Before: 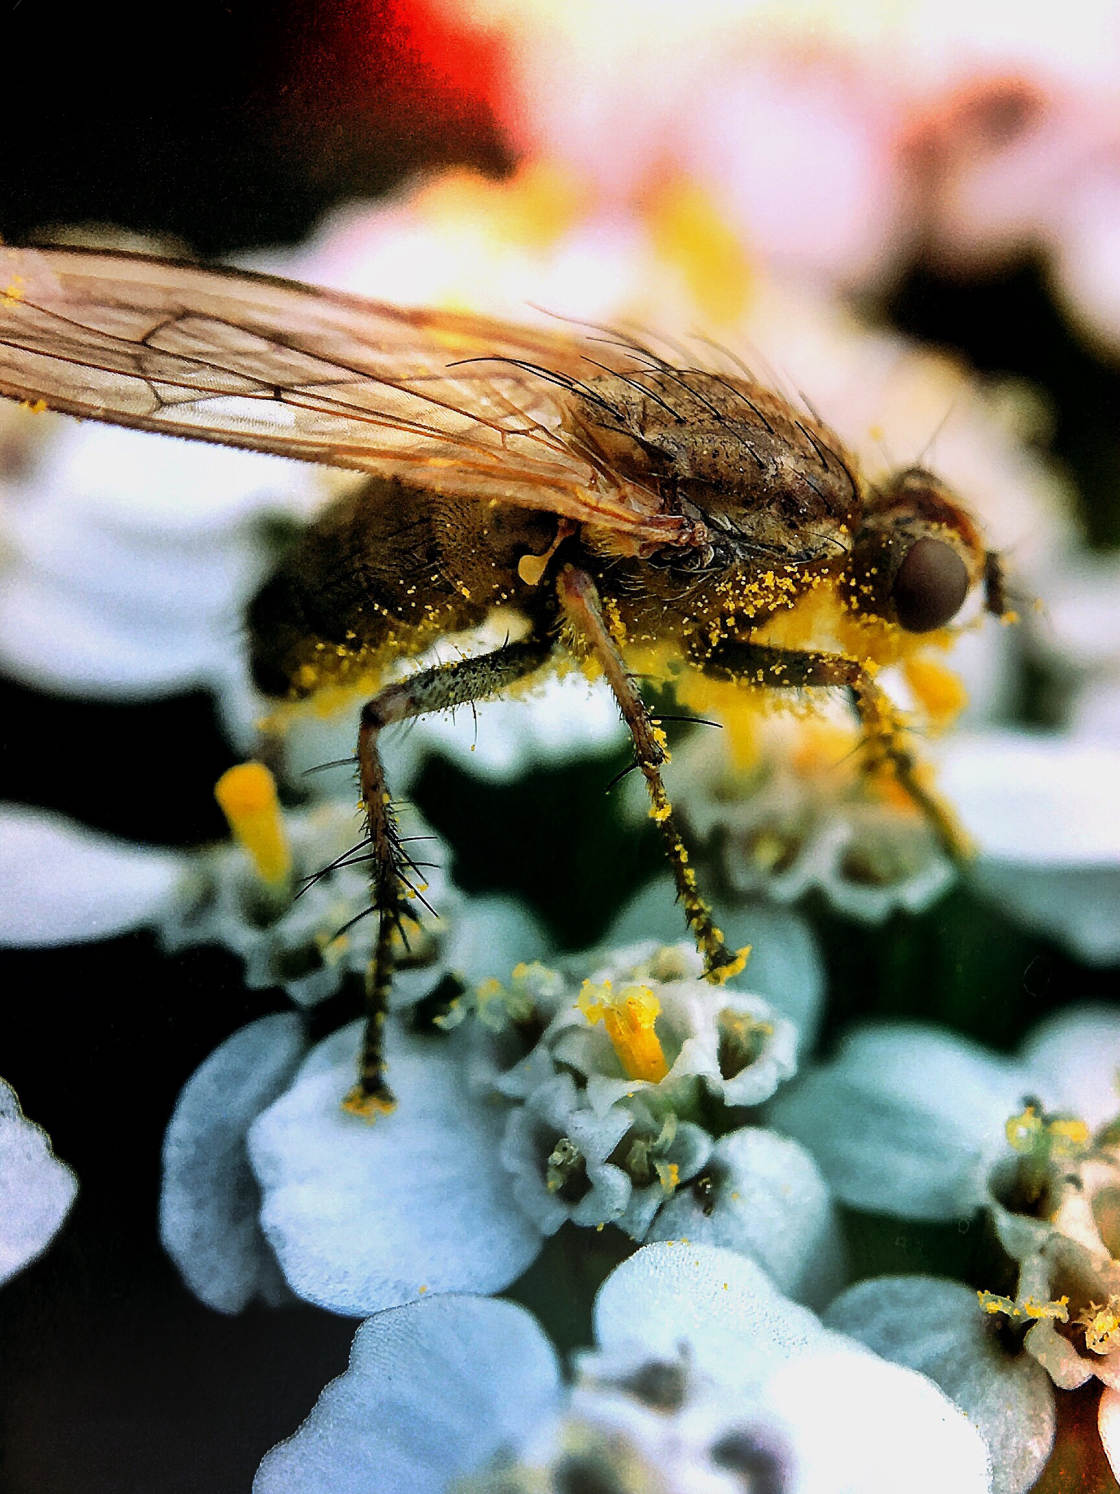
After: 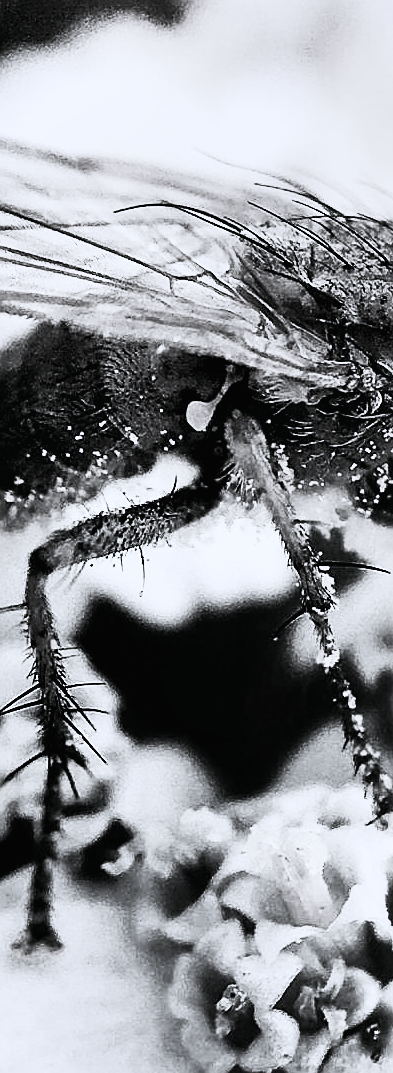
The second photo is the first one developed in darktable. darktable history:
filmic rgb: black relative exposure -7.65 EV, white relative exposure 4.56 EV, threshold 3.04 EV, hardness 3.61, iterations of high-quality reconstruction 0, enable highlight reconstruction true
sharpen: on, module defaults
color balance rgb: power › hue 72.3°, highlights gain › chroma 3.082%, highlights gain › hue 60.14°, perceptual saturation grading › global saturation 25.217%
contrast brightness saturation: contrast 0.518, brightness 0.451, saturation -0.981
shadows and highlights: shadows 58.27, soften with gaussian
color correction: highlights a* -0.136, highlights b* -5.65, shadows a* -0.146, shadows b* -0.069
crop and rotate: left 29.67%, top 10.361%, right 35.181%, bottom 17.818%
